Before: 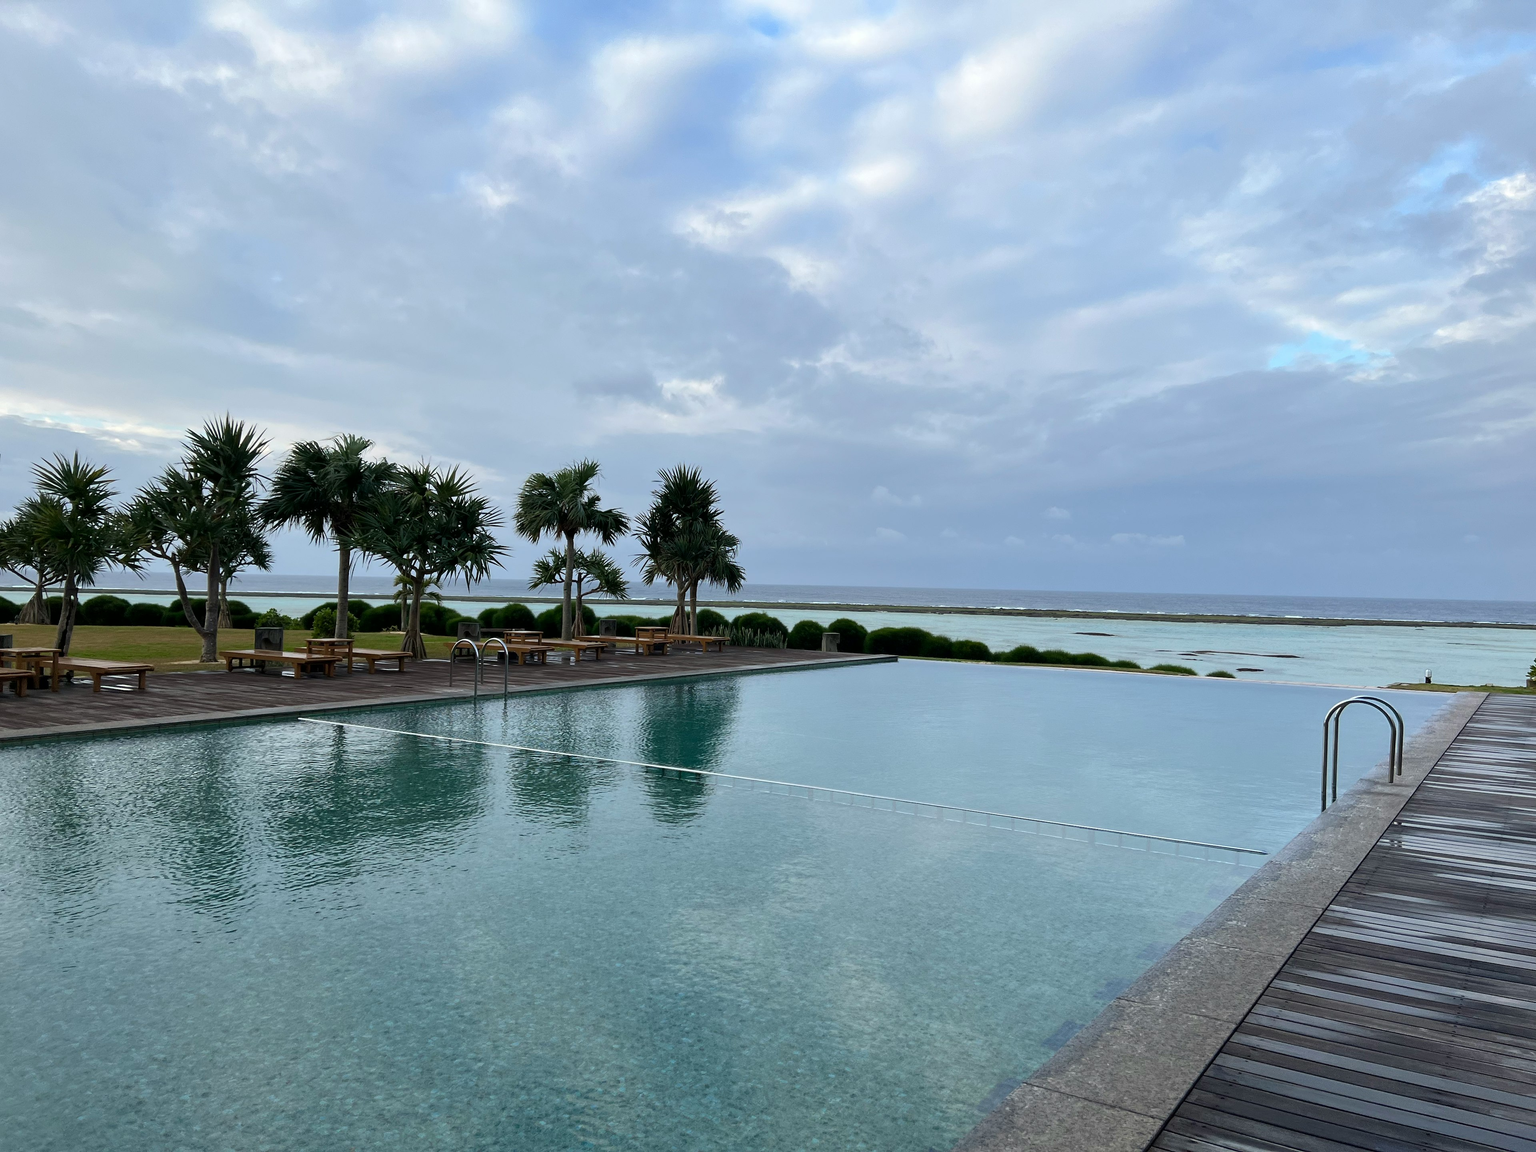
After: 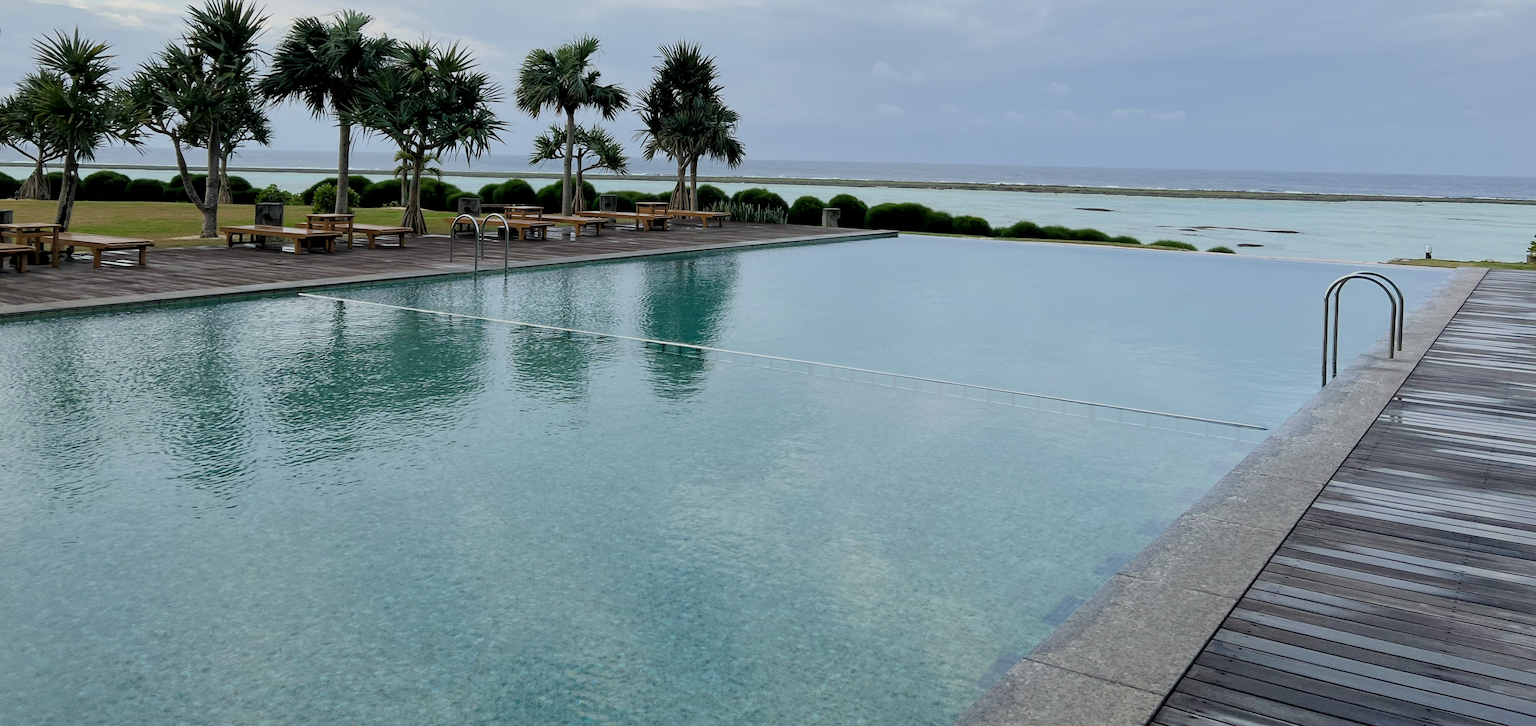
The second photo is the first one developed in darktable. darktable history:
filmic rgb: black relative exposure -8.75 EV, white relative exposure 4.98 EV, target black luminance 0%, hardness 3.77, latitude 66.17%, contrast 0.832, shadows ↔ highlights balance 19.64%
exposure: black level correction 0, exposure 0.595 EV, compensate exposure bias true, compensate highlight preservation false
crop and rotate: top 36.894%
